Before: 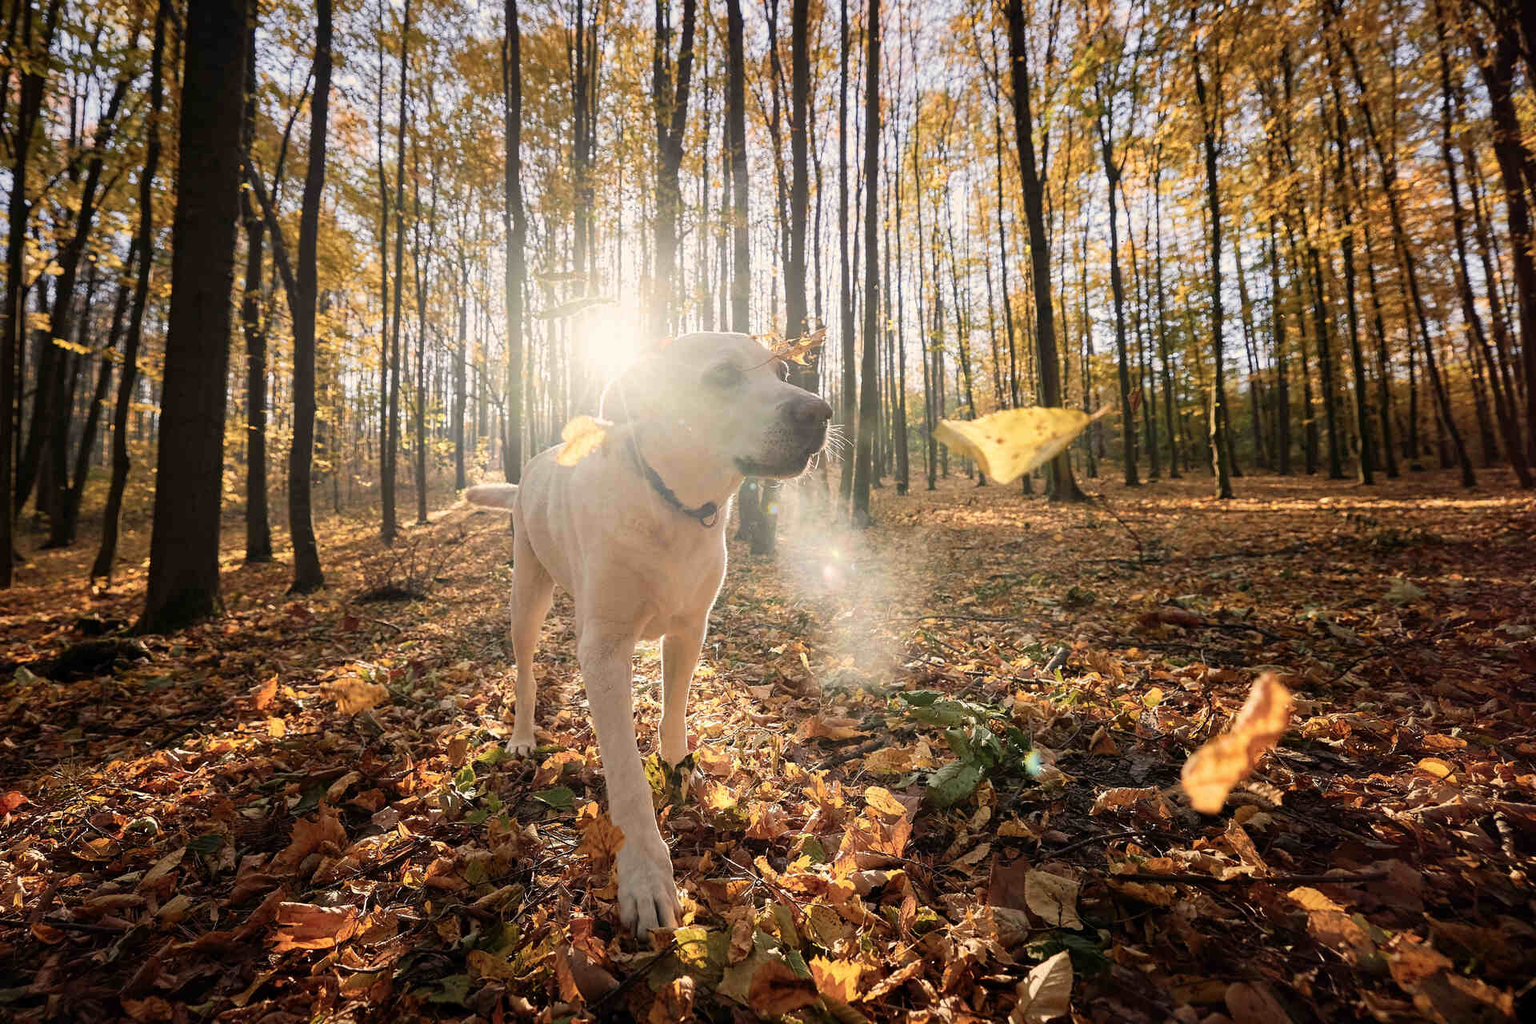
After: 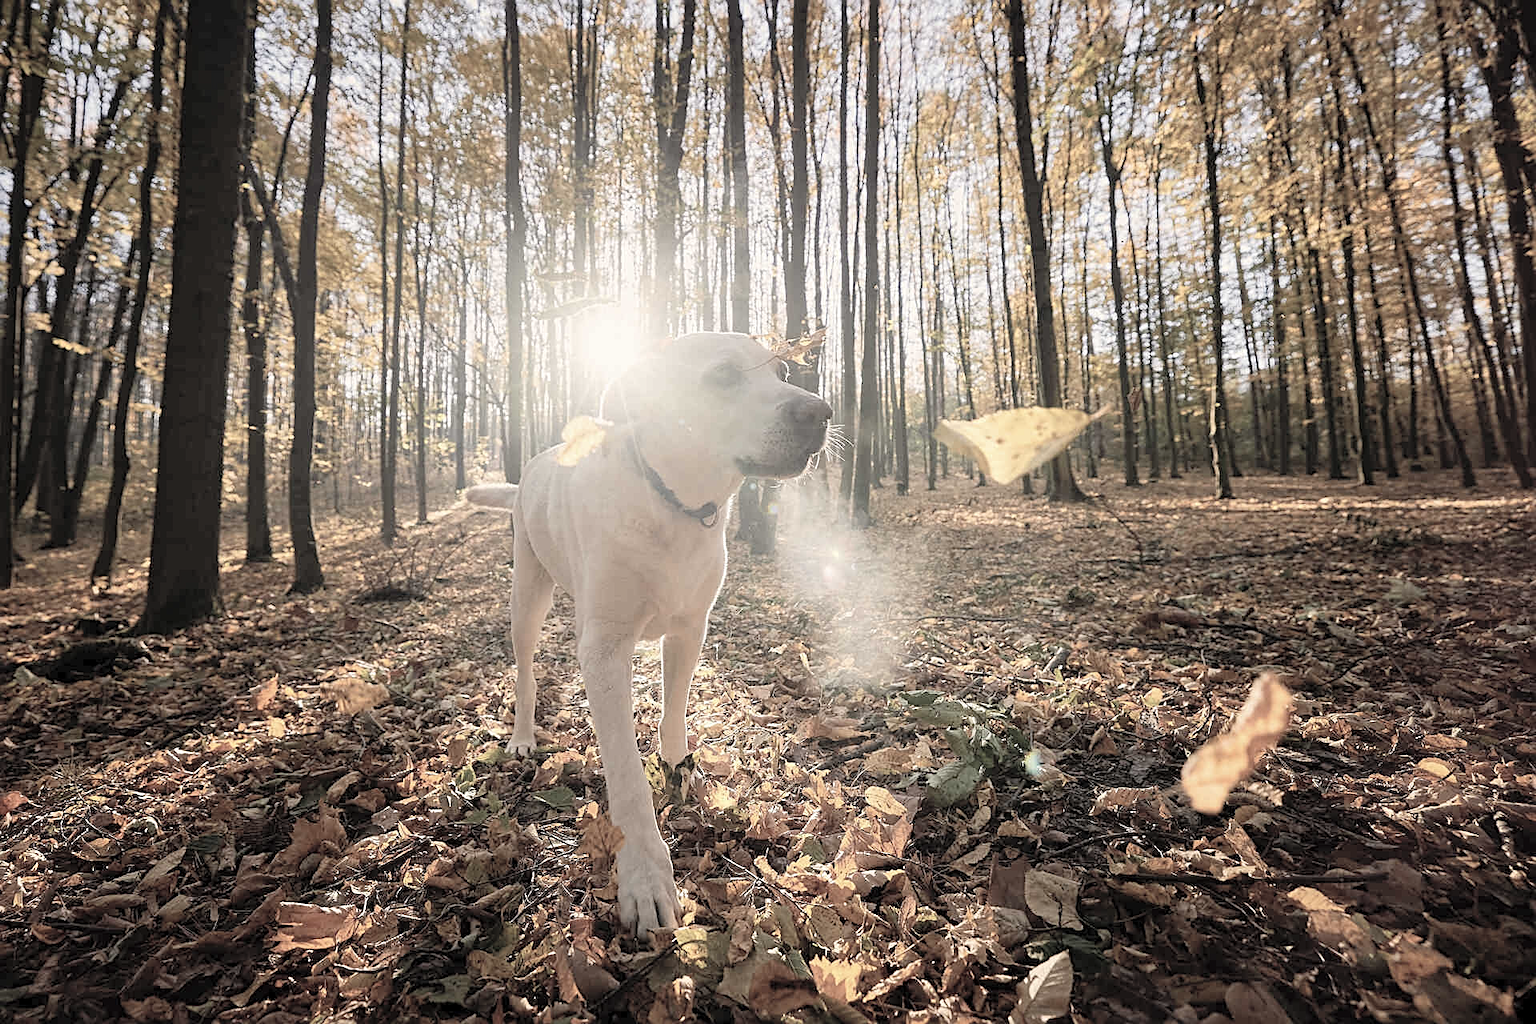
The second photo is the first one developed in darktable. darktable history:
sharpen: on, module defaults
contrast brightness saturation: brightness 0.18, saturation -0.5
